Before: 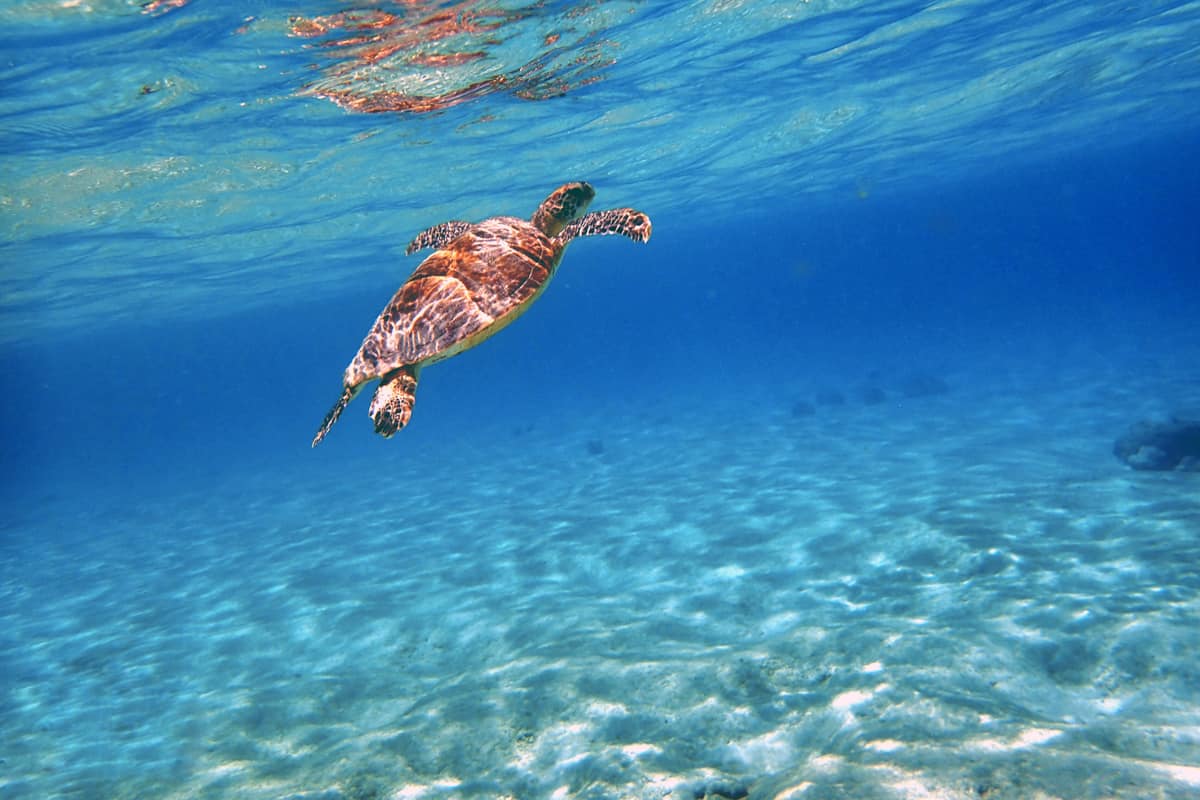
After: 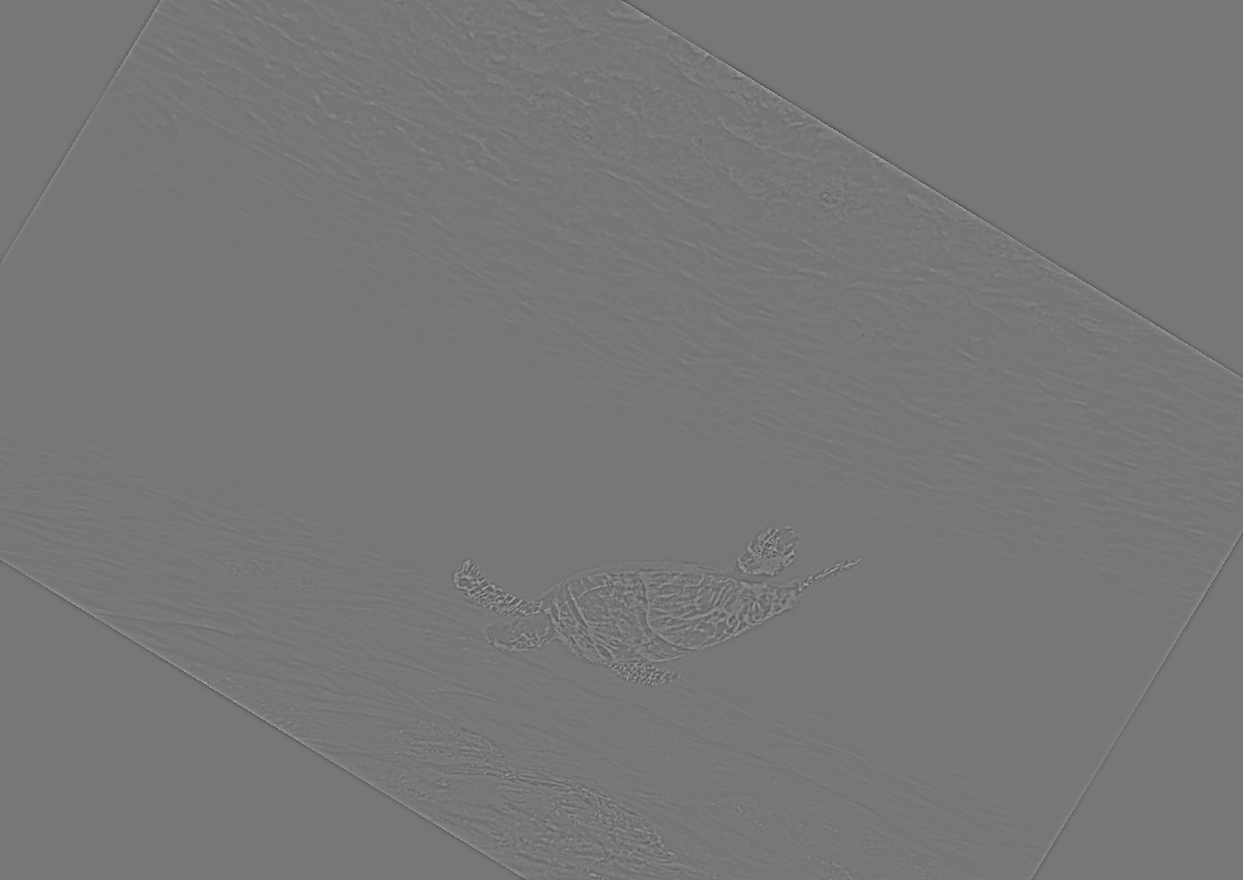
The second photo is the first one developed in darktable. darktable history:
color balance rgb: linear chroma grading › global chroma 15%, perceptual saturation grading › global saturation 30%
crop and rotate: angle 148.68°, left 9.111%, top 15.603%, right 4.588%, bottom 17.041%
tone equalizer: on, module defaults
highpass: sharpness 9.84%, contrast boost 9.94%
